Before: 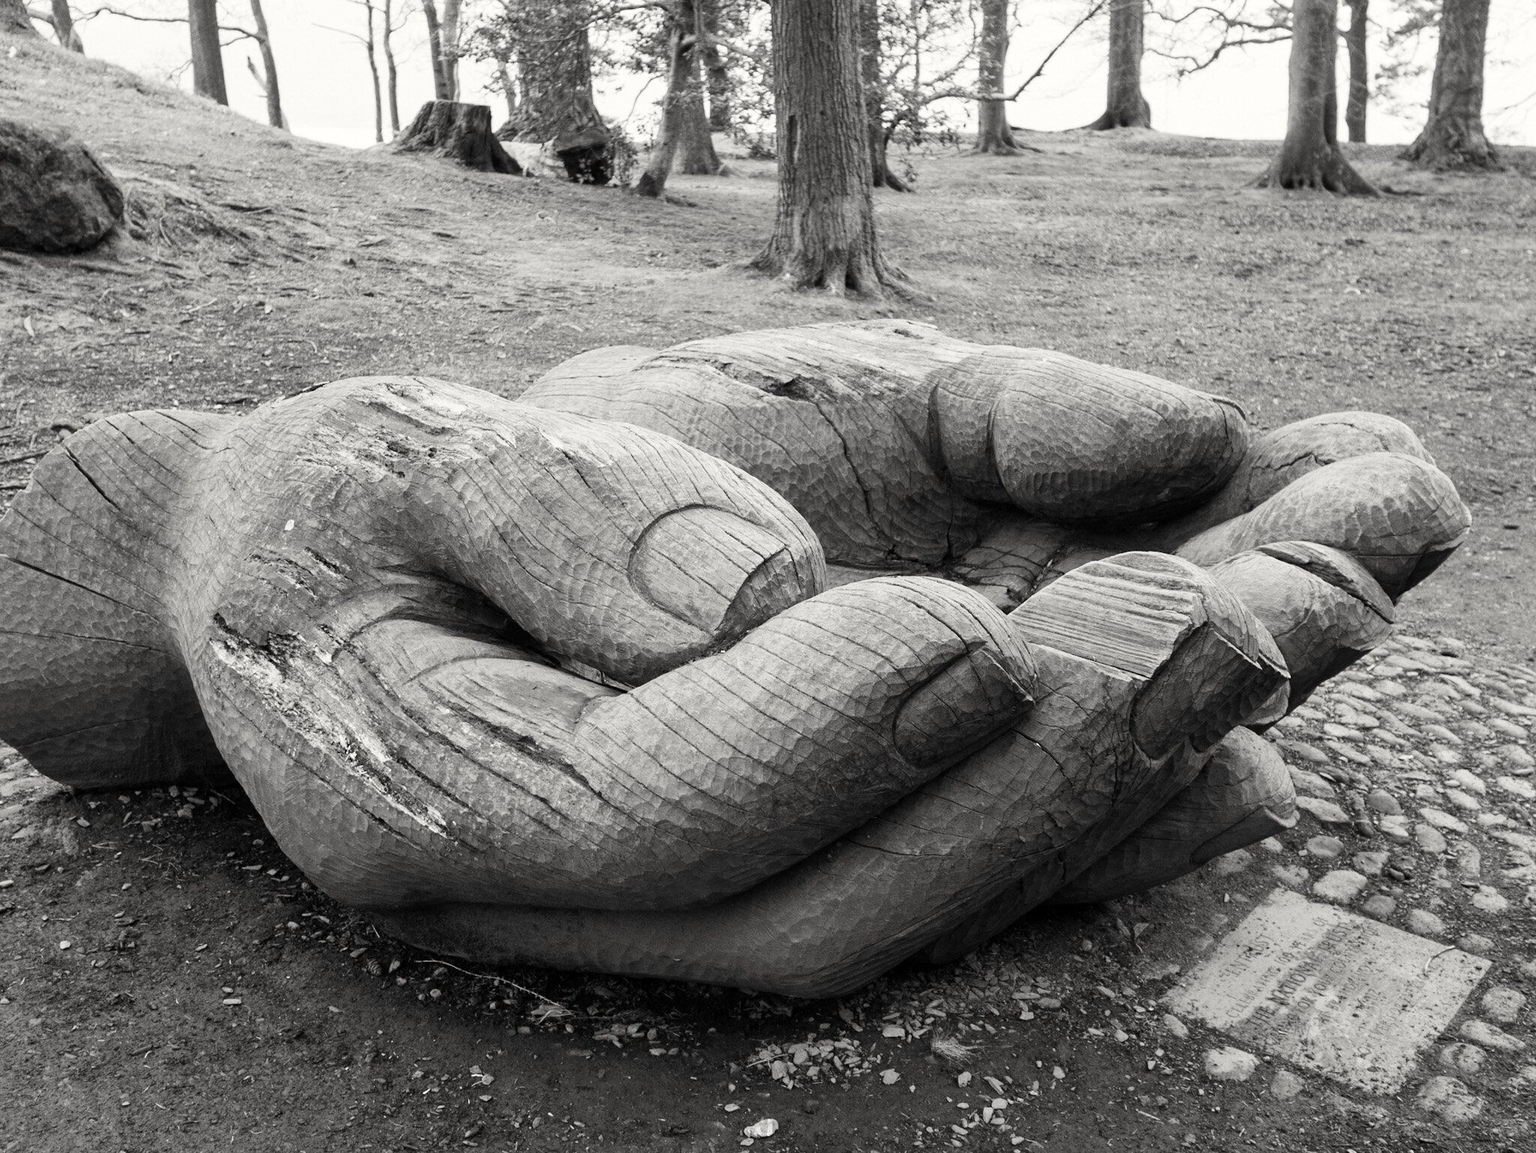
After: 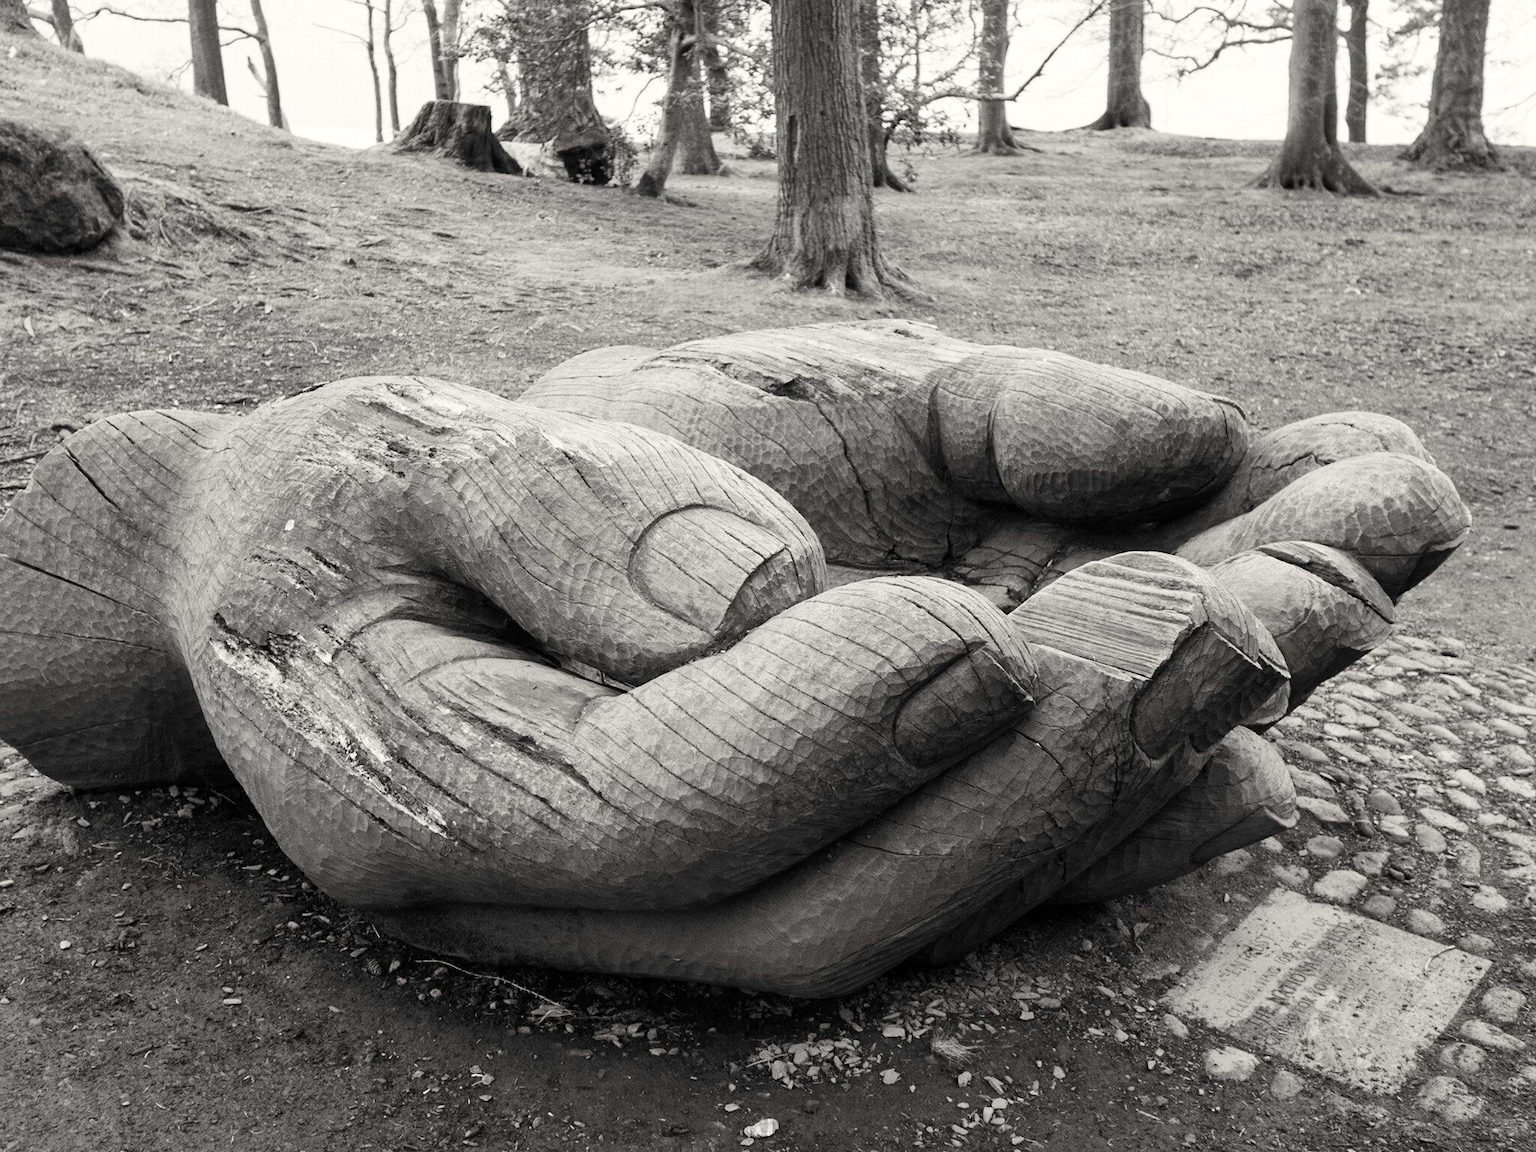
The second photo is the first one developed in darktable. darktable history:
velvia: strength 75%
exposure: compensate highlight preservation false
